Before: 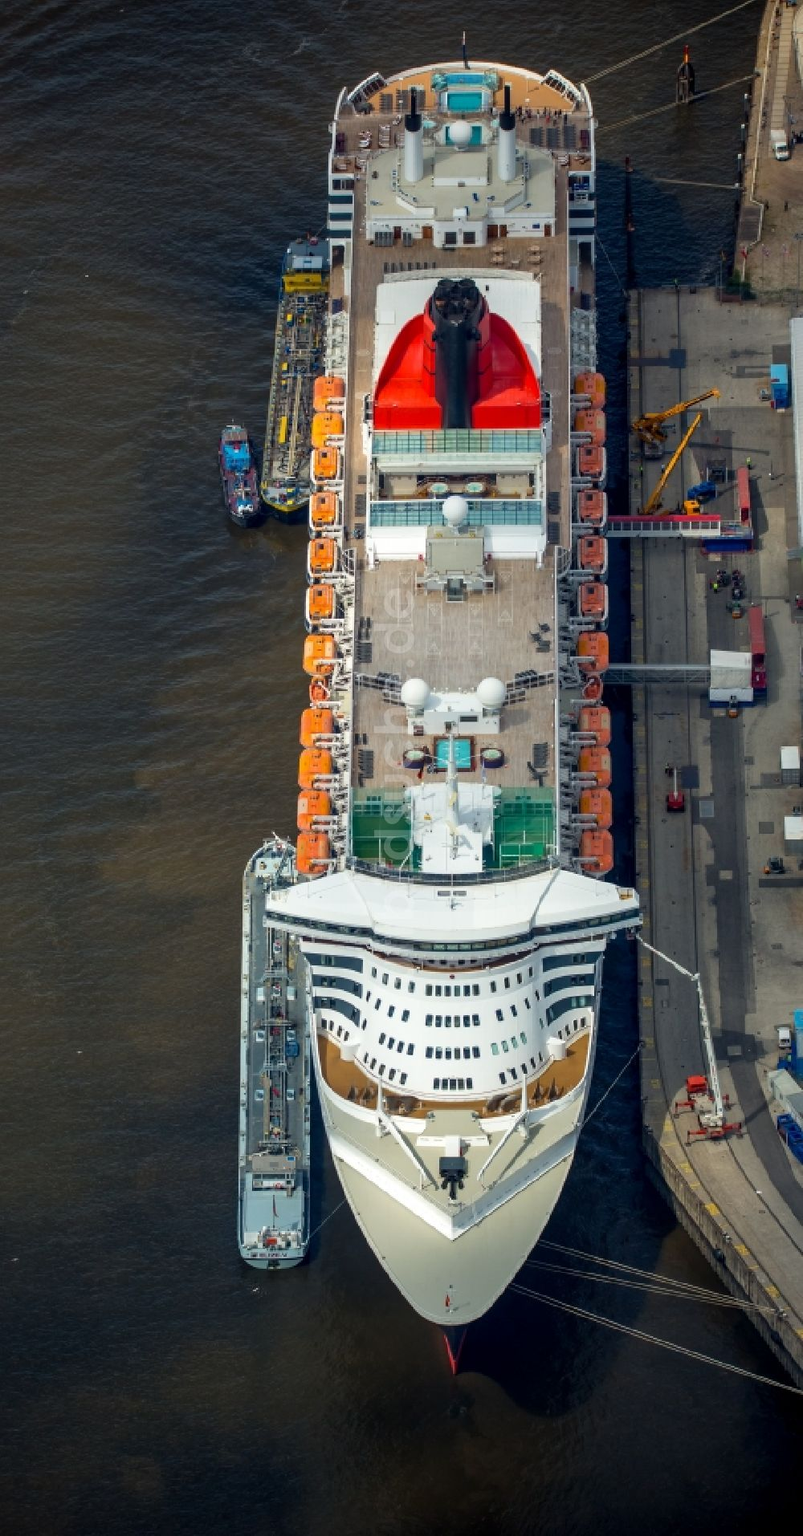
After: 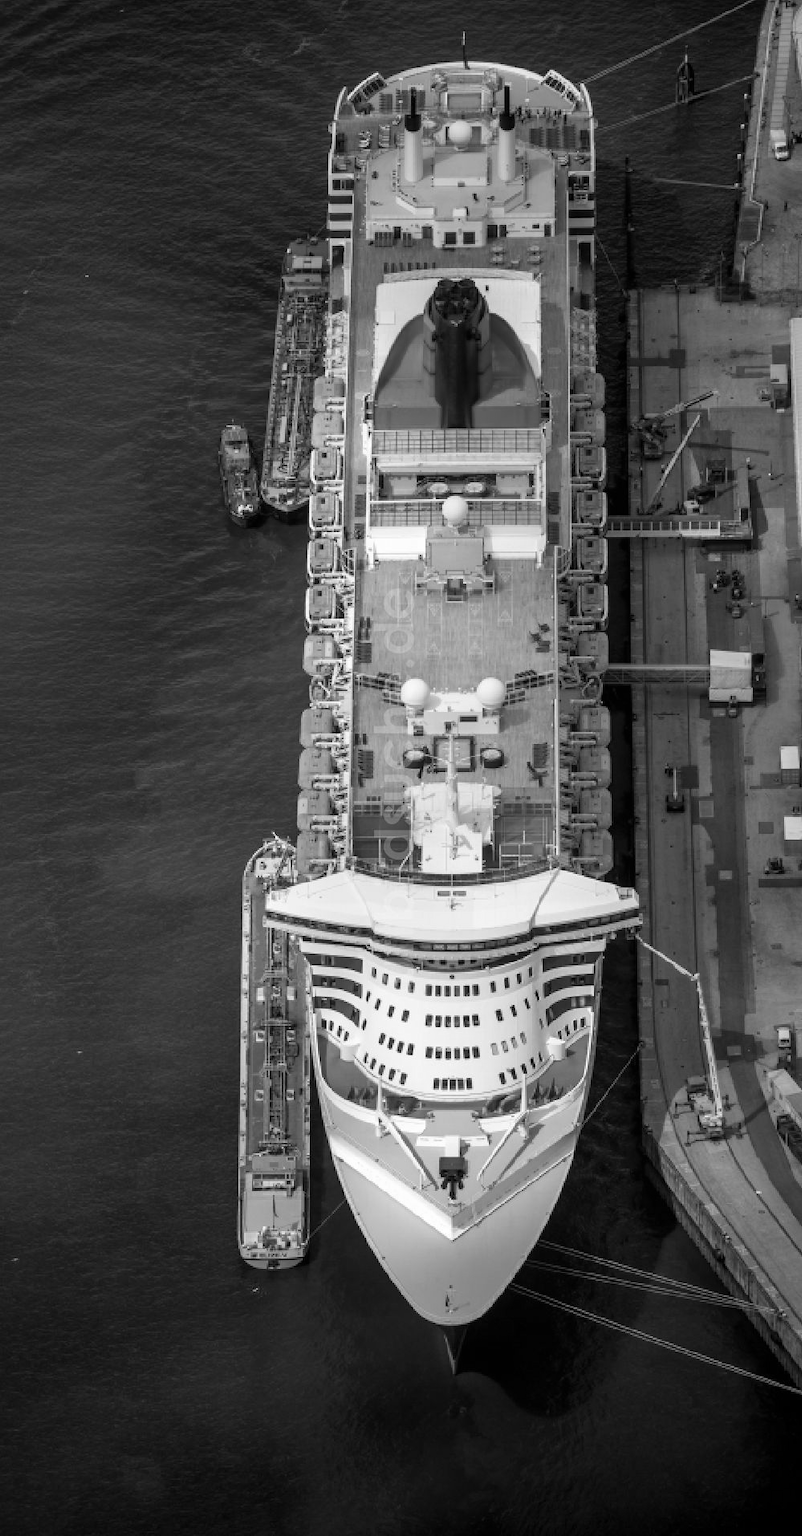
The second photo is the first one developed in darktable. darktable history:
white balance: red 0.931, blue 1.11
tone equalizer: on, module defaults
monochrome: on, module defaults
